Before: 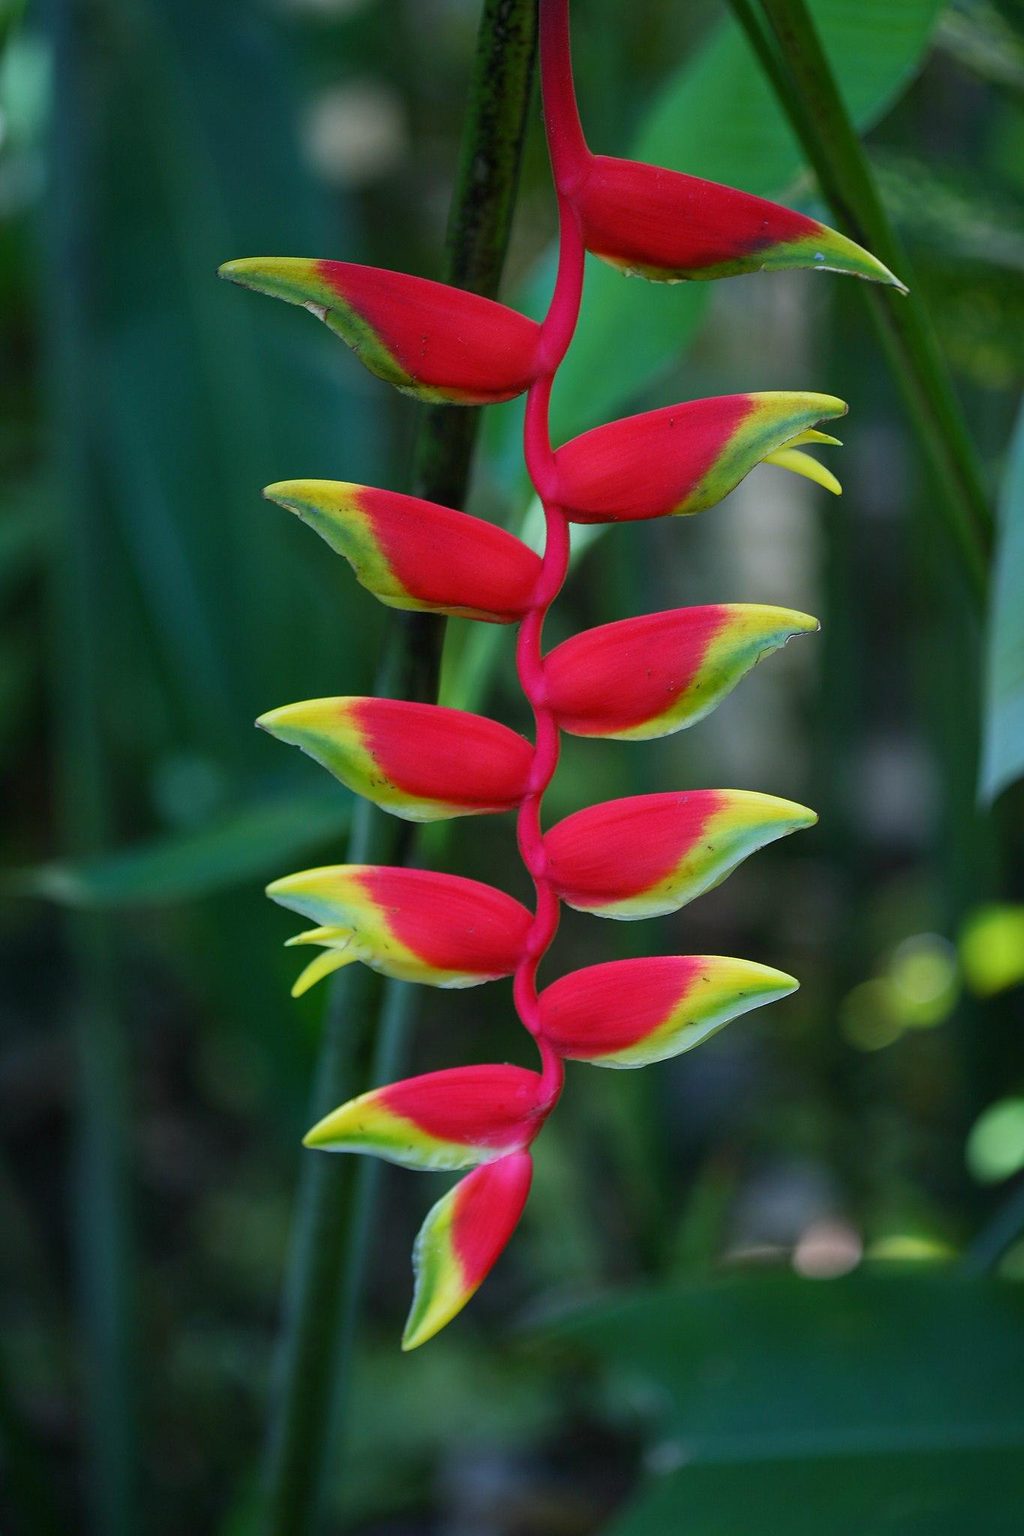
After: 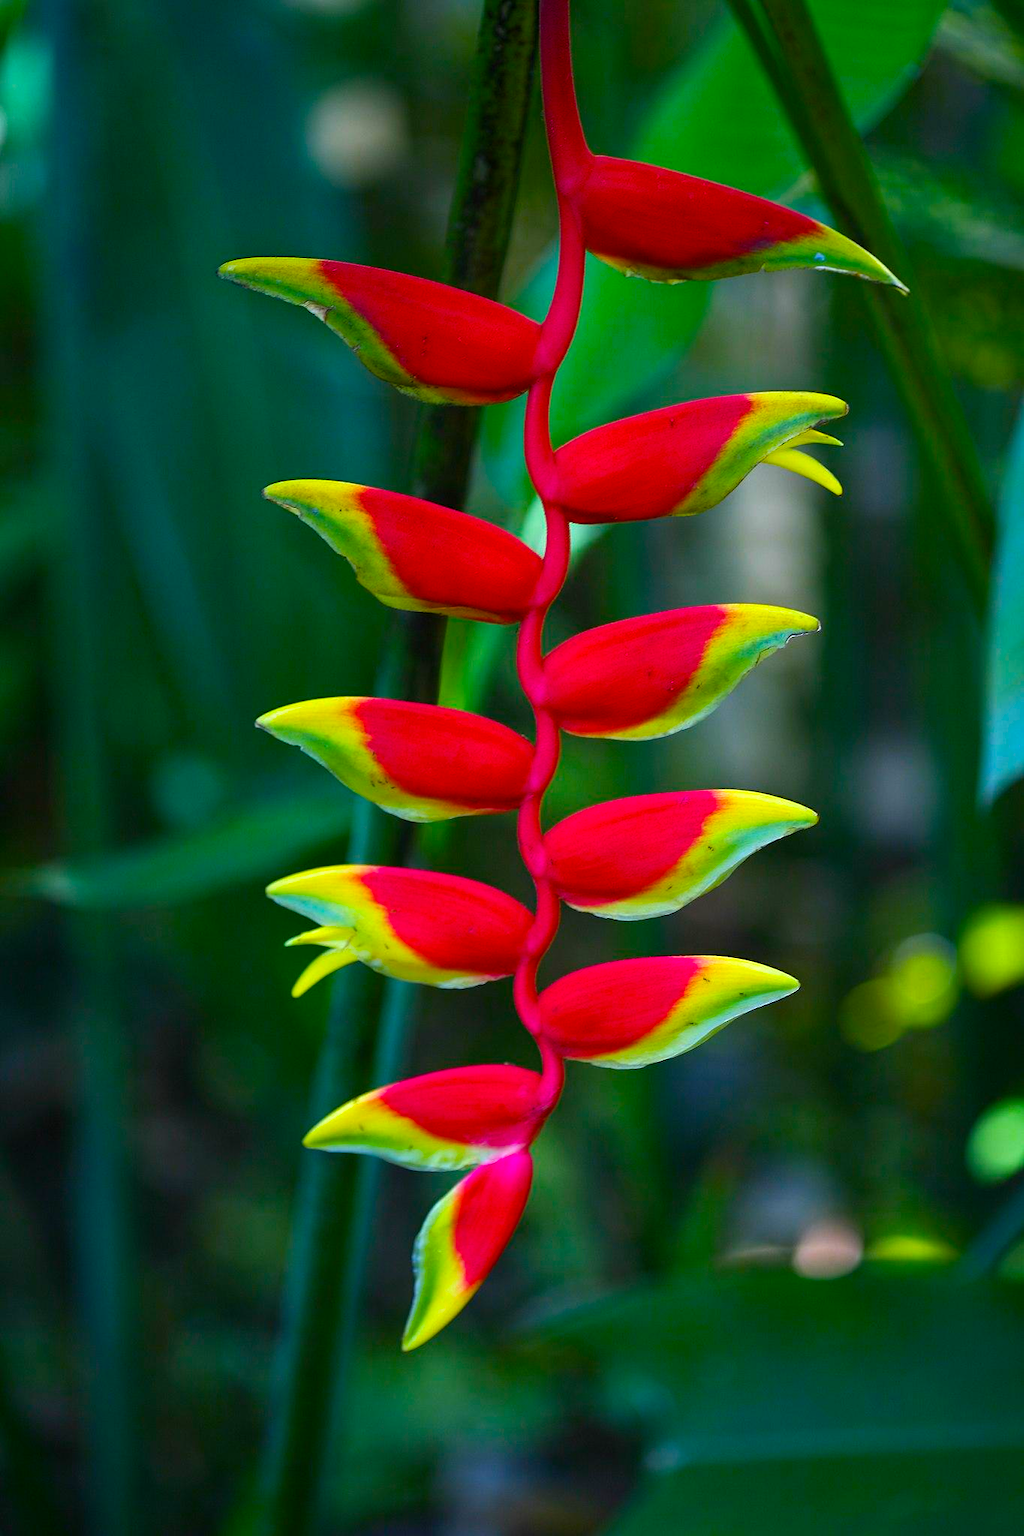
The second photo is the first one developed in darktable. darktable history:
color balance rgb: linear chroma grading › global chroma 14.616%, perceptual saturation grading › global saturation 31.185%, perceptual brilliance grading › highlights 11.421%, global vibrance 20%
